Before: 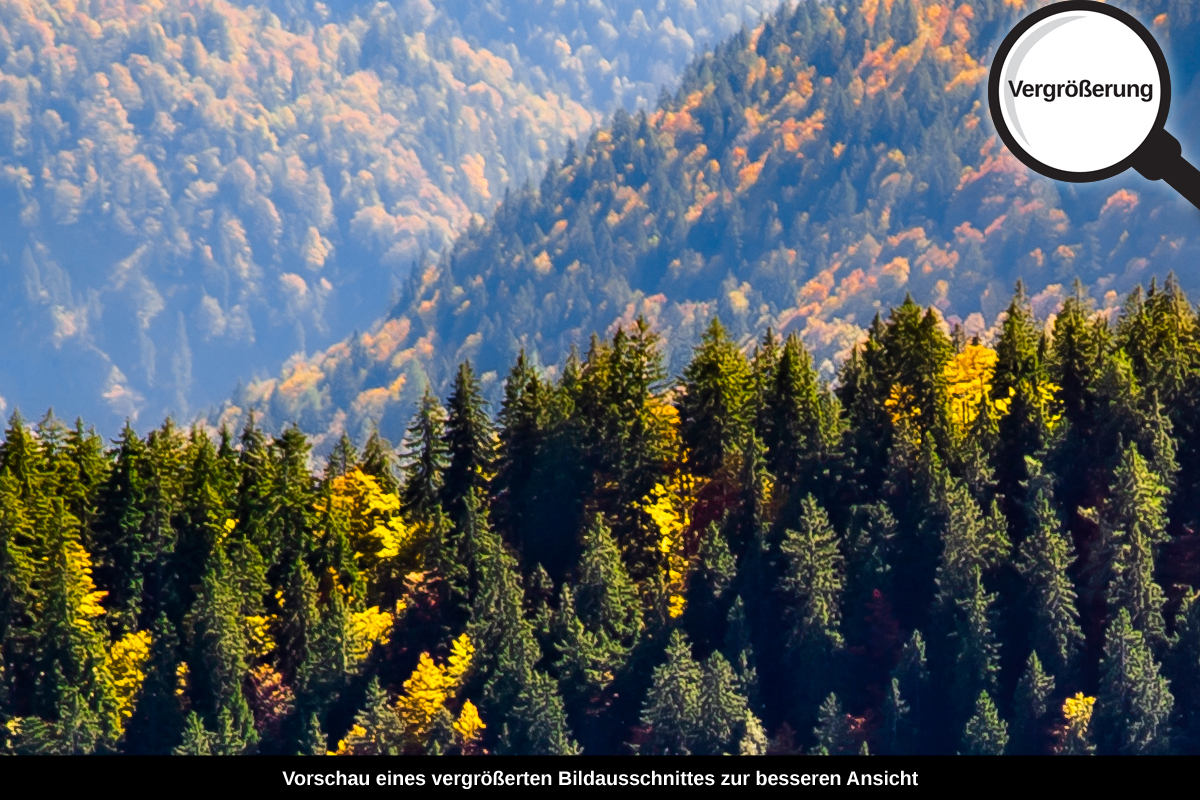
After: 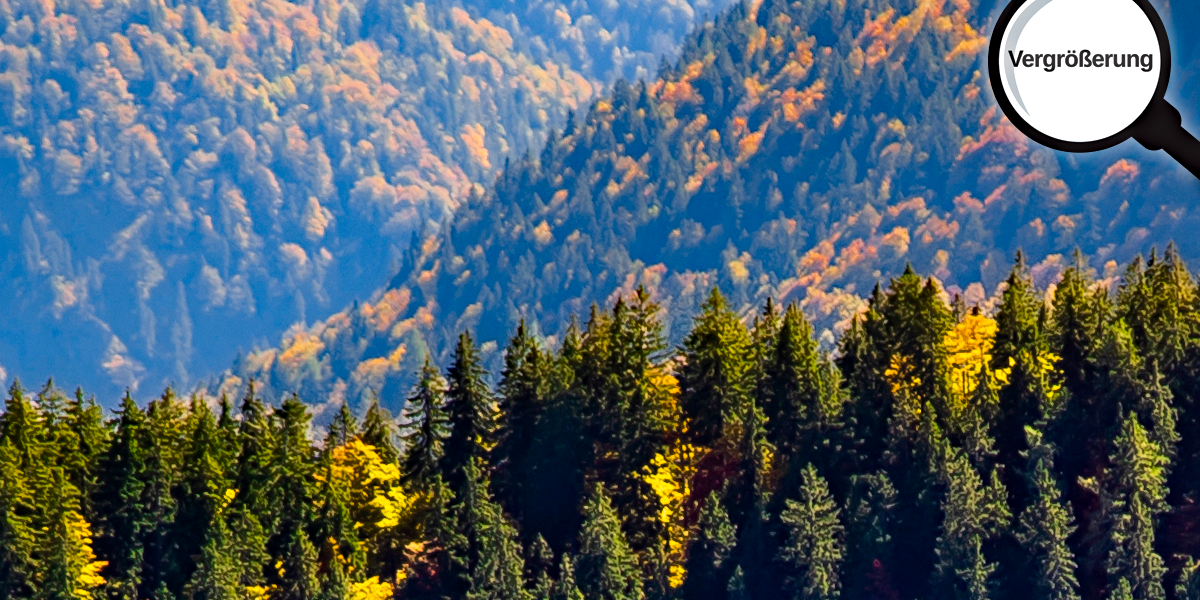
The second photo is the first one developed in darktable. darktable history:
crop: top 3.857%, bottom 21.132%
haze removal: strength 0.53, distance 0.925, compatibility mode true, adaptive false
